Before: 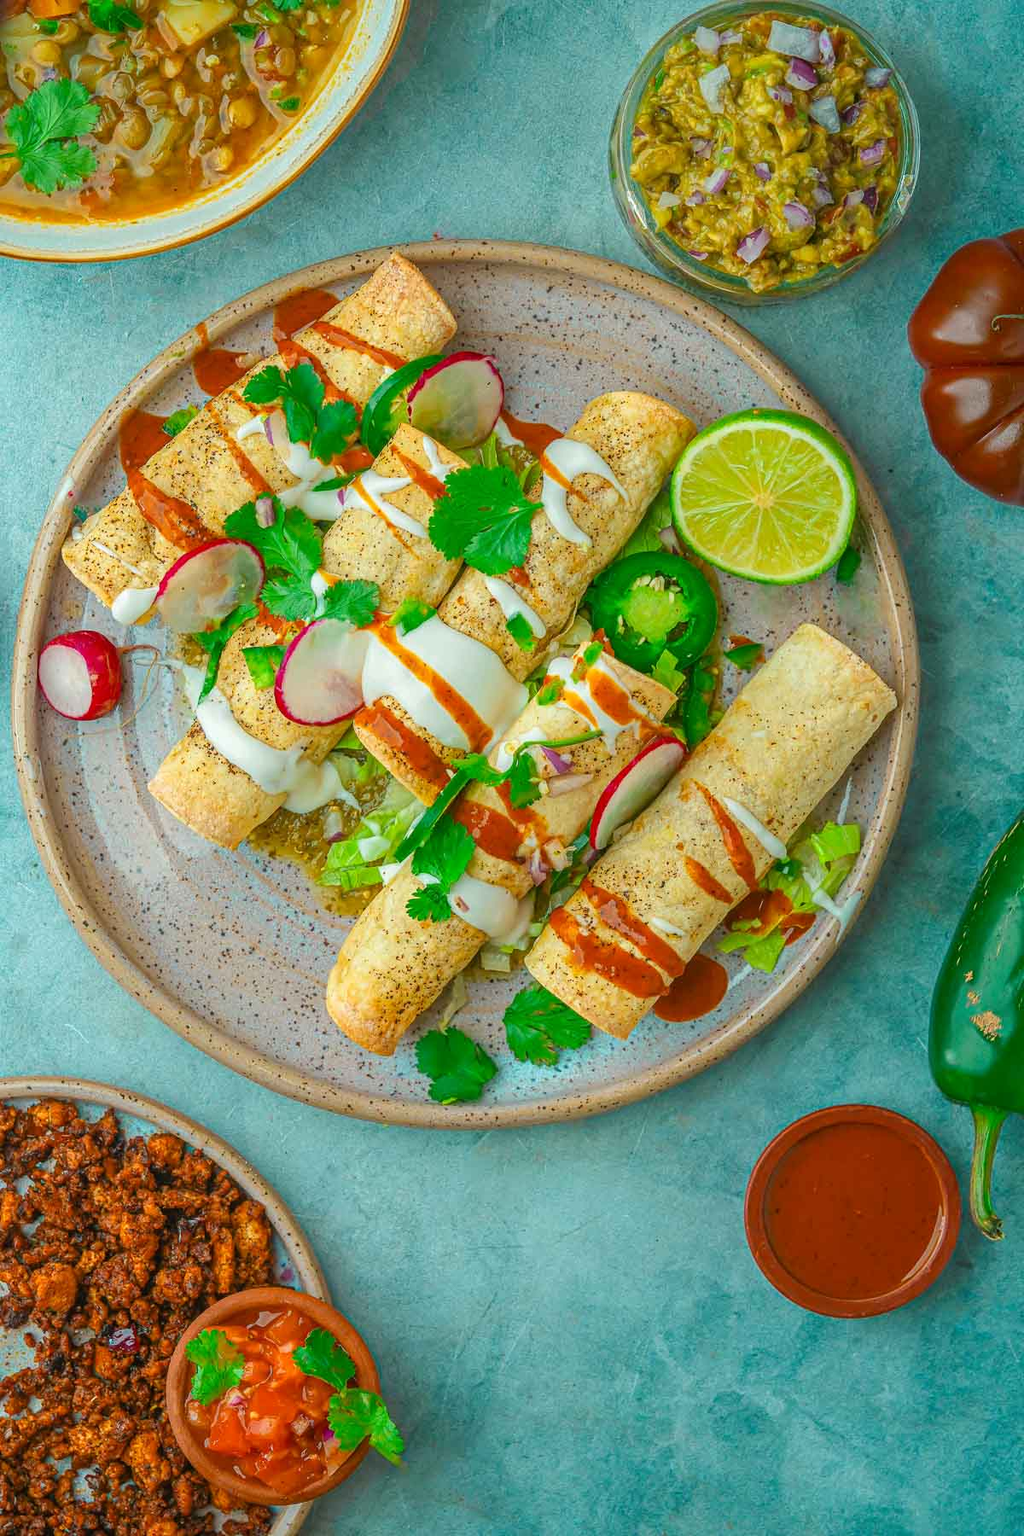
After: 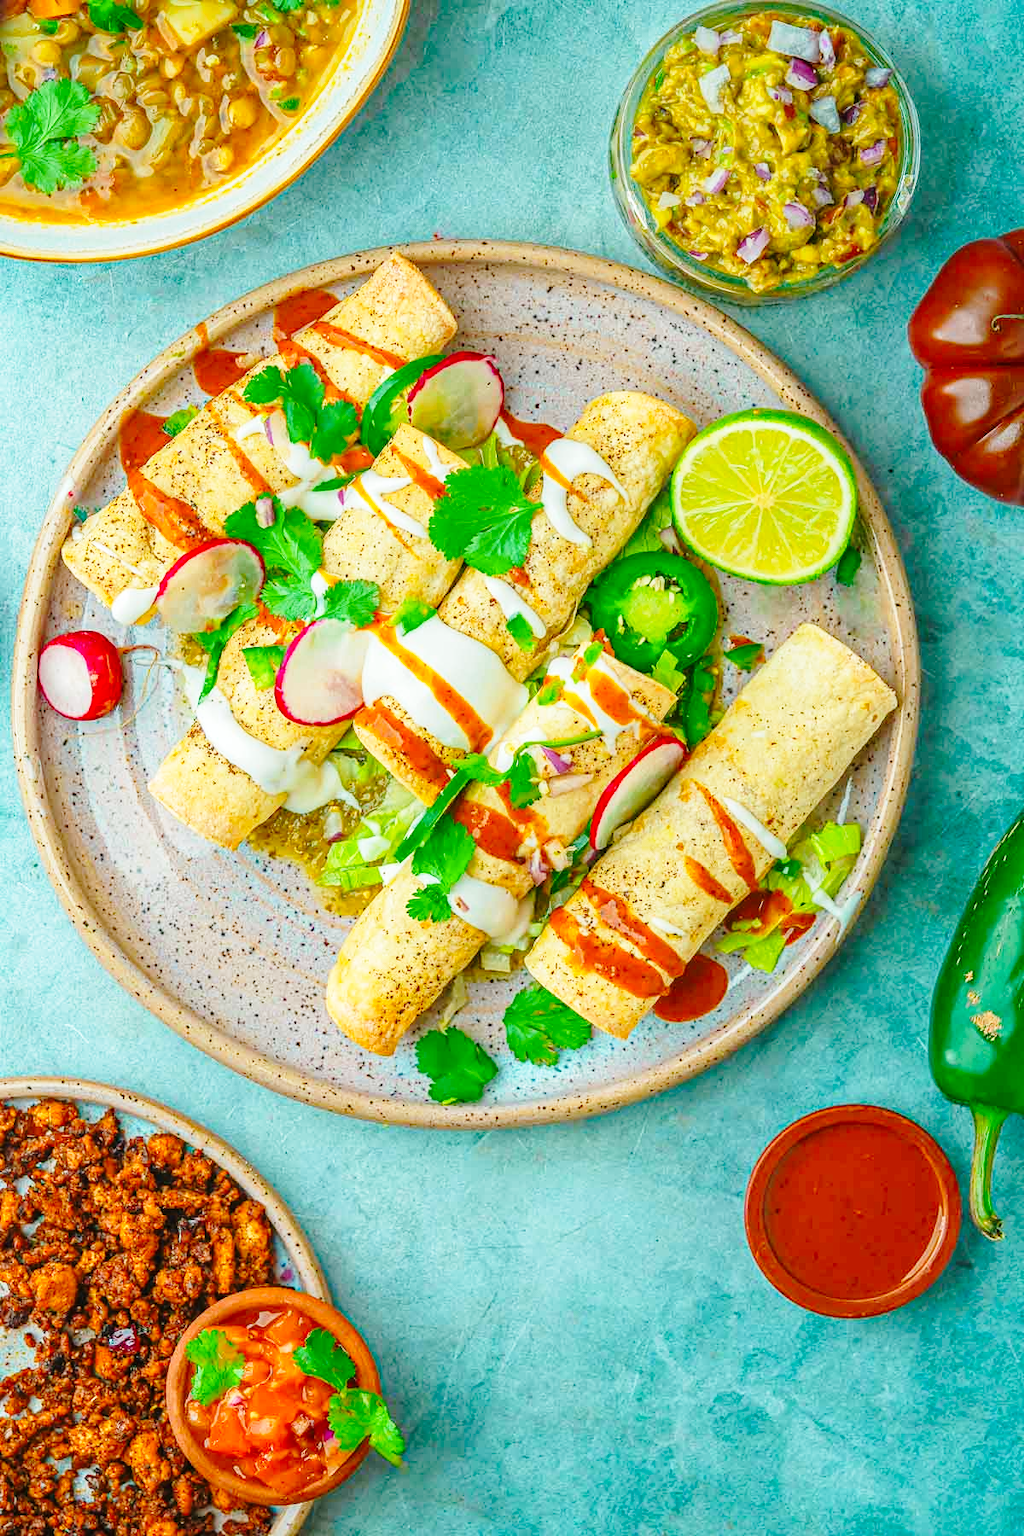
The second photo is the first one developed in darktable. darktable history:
haze removal: compatibility mode true, adaptive false
base curve: curves: ch0 [(0, 0) (0.028, 0.03) (0.121, 0.232) (0.46, 0.748) (0.859, 0.968) (1, 1)], preserve colors none
